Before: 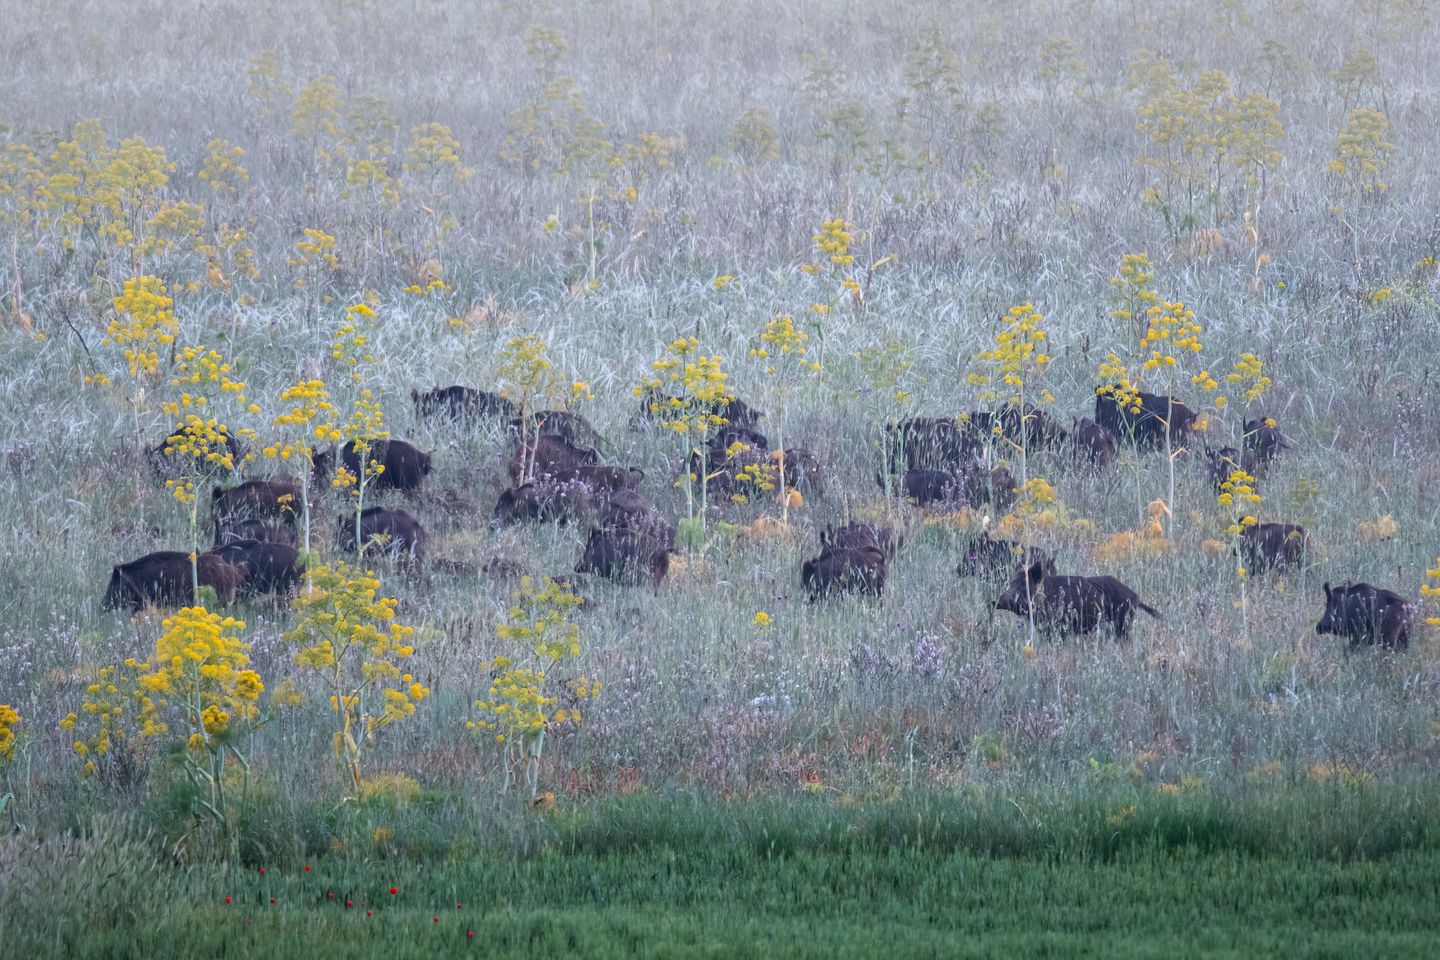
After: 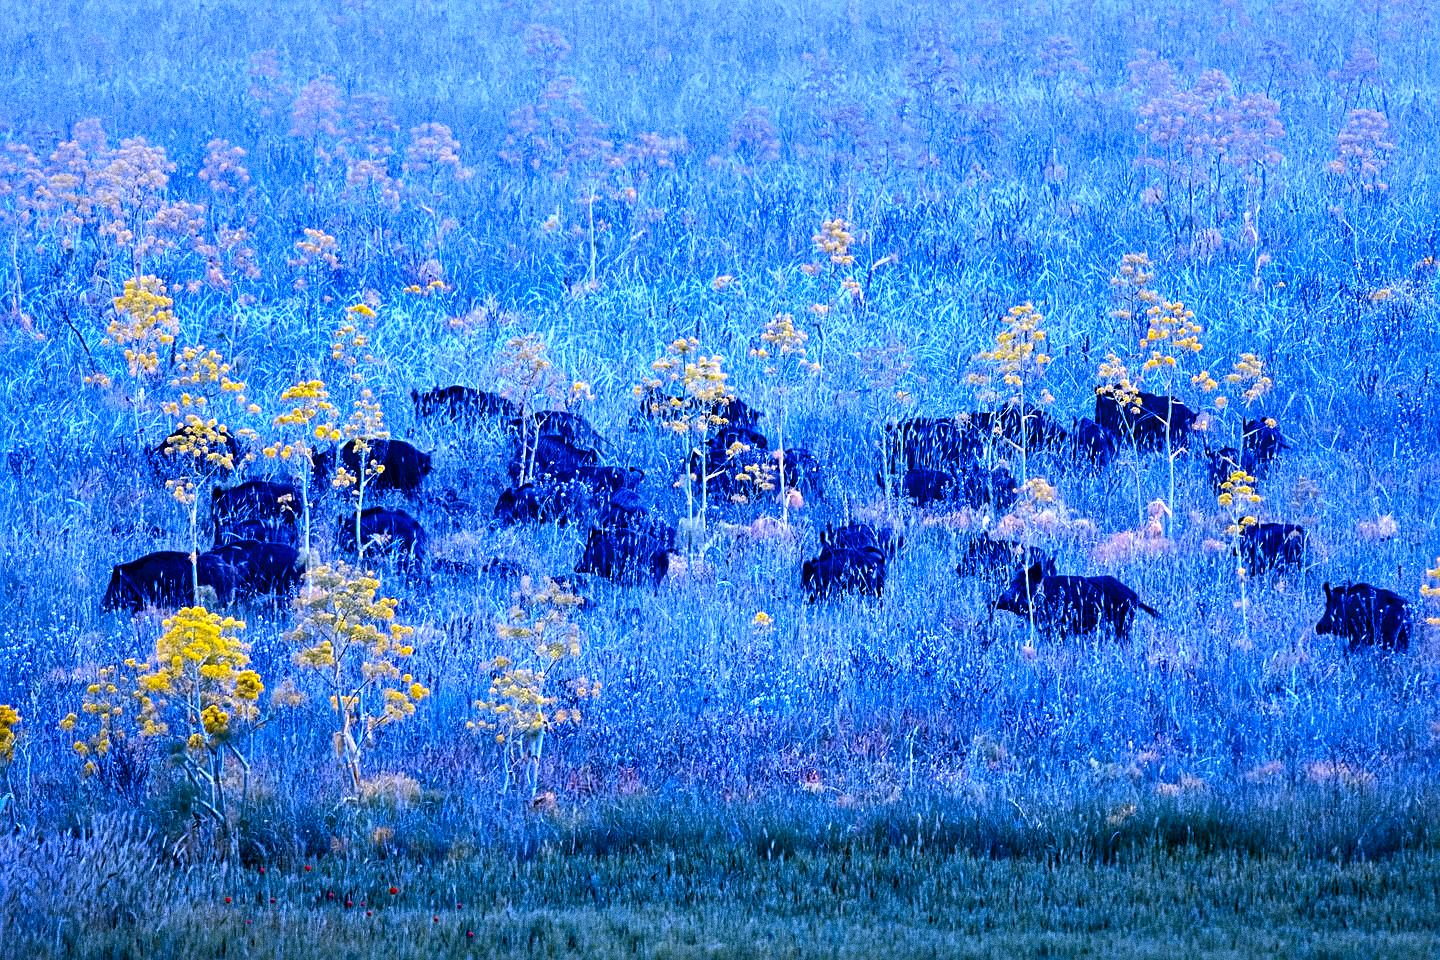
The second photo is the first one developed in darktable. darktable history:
color contrast: green-magenta contrast 0.85, blue-yellow contrast 1.25, unbound 0
color balance rgb: linear chroma grading › shadows 16%, perceptual saturation grading › global saturation 8%, perceptual saturation grading › shadows 4%, perceptual brilliance grading › global brilliance 2%, perceptual brilliance grading › highlights 8%, perceptual brilliance grading › shadows -4%, global vibrance 16%, saturation formula JzAzBz (2021)
grain: coarseness 0.09 ISO, strength 40%
white balance: red 0.98, blue 1.61
contrast equalizer: y [[0.601, 0.6, 0.598, 0.598, 0.6, 0.601], [0.5 ×6], [0.5 ×6], [0 ×6], [0 ×6]]
sharpen: on, module defaults
